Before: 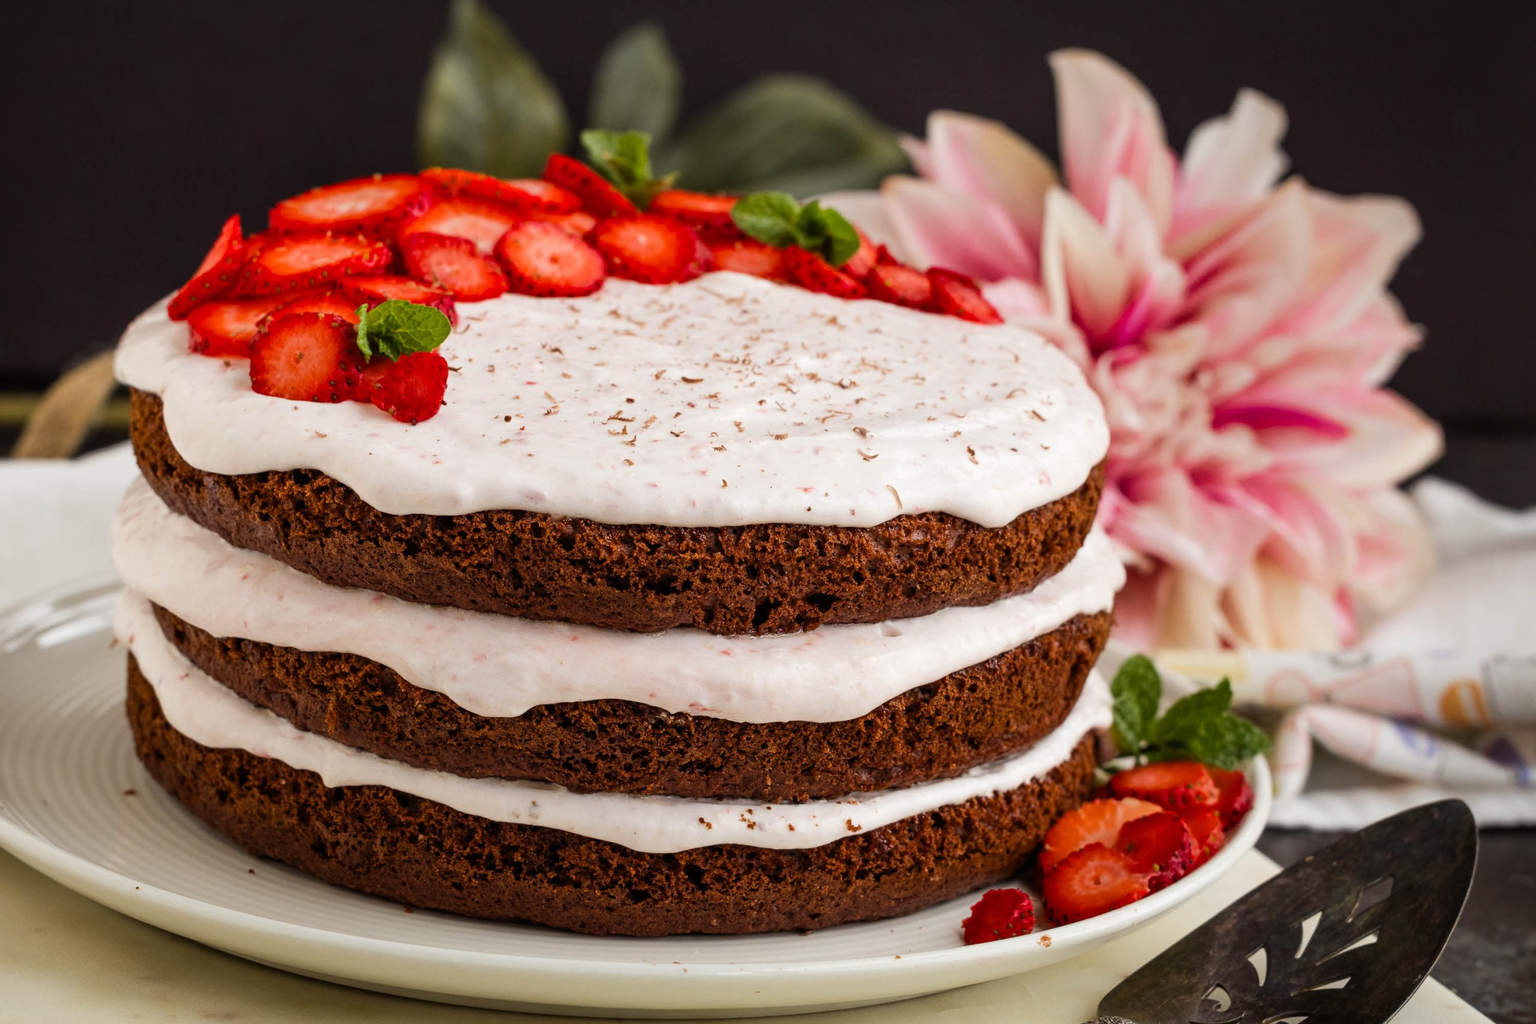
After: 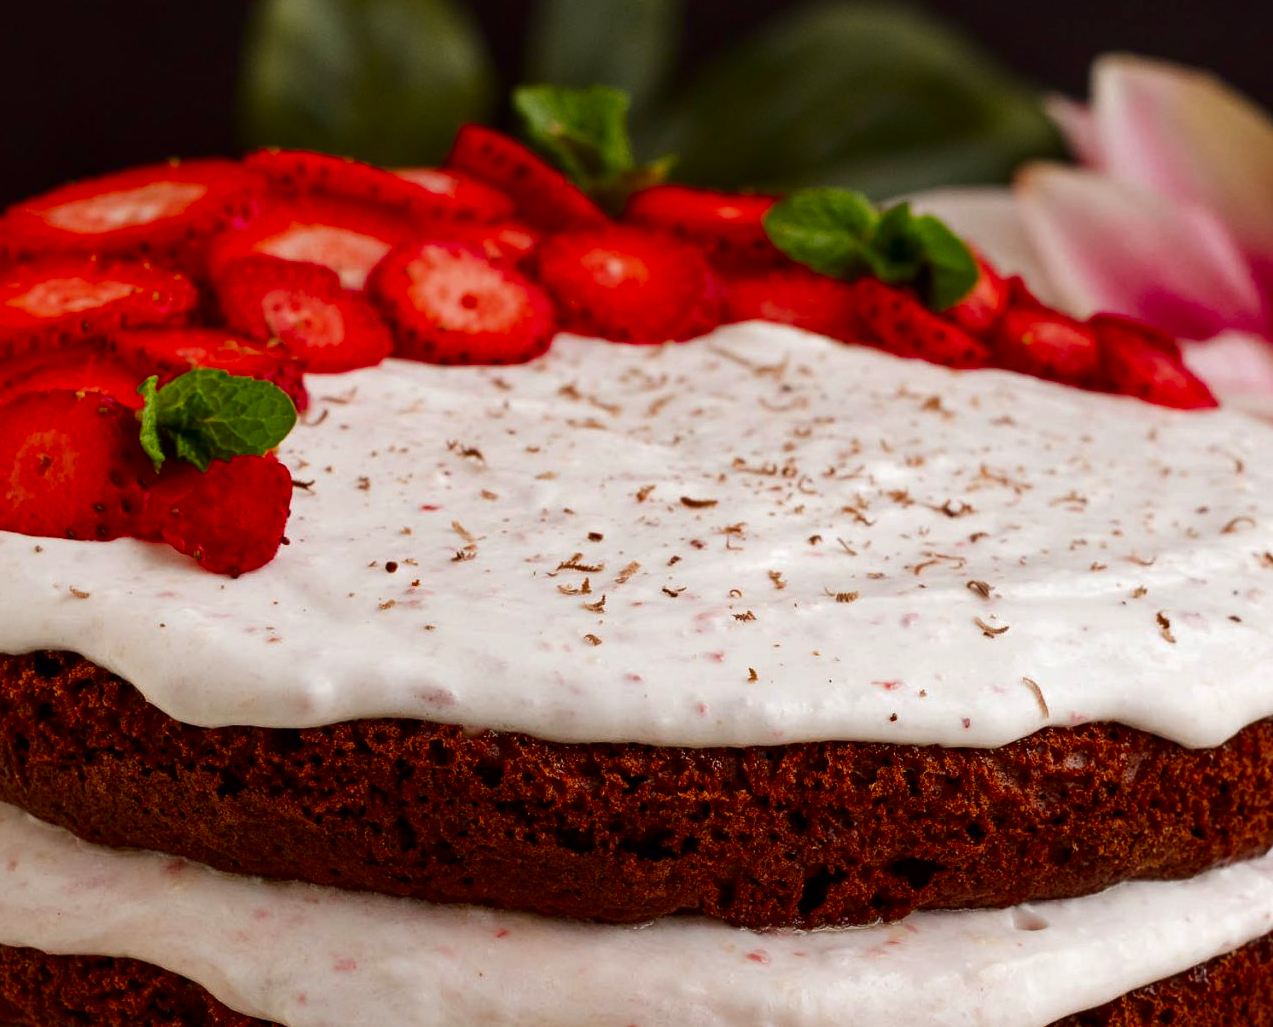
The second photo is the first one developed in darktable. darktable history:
contrast brightness saturation: brightness -0.254, saturation 0.202
crop: left 17.803%, top 7.676%, right 32.452%, bottom 32.127%
tone equalizer: mask exposure compensation -0.5 EV
